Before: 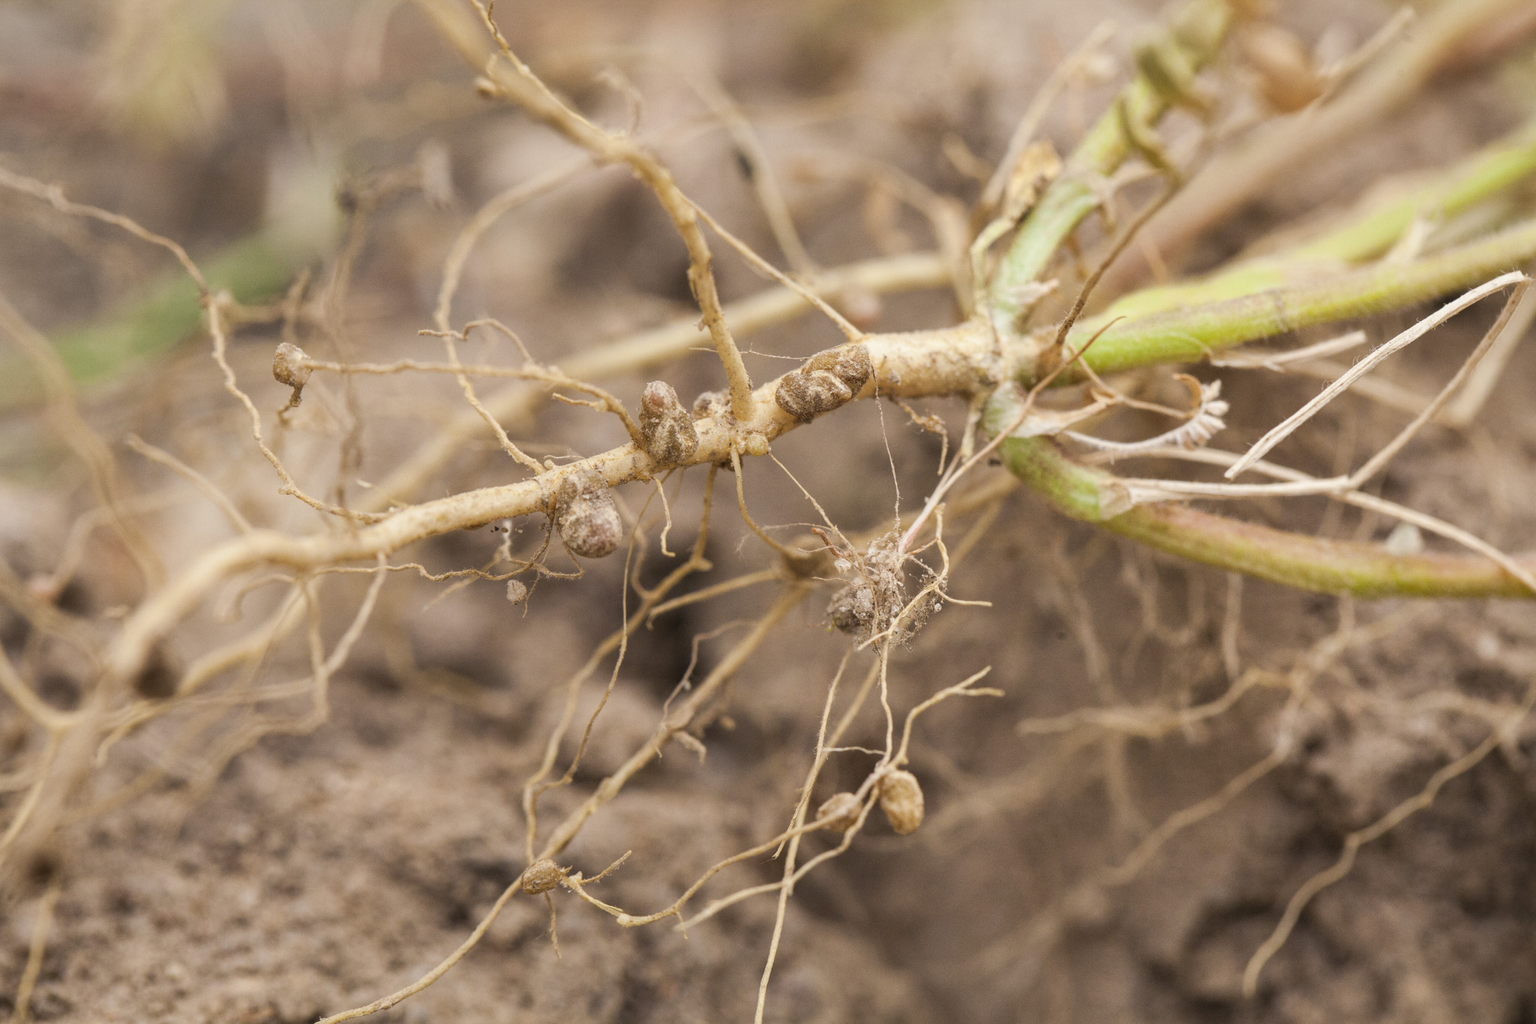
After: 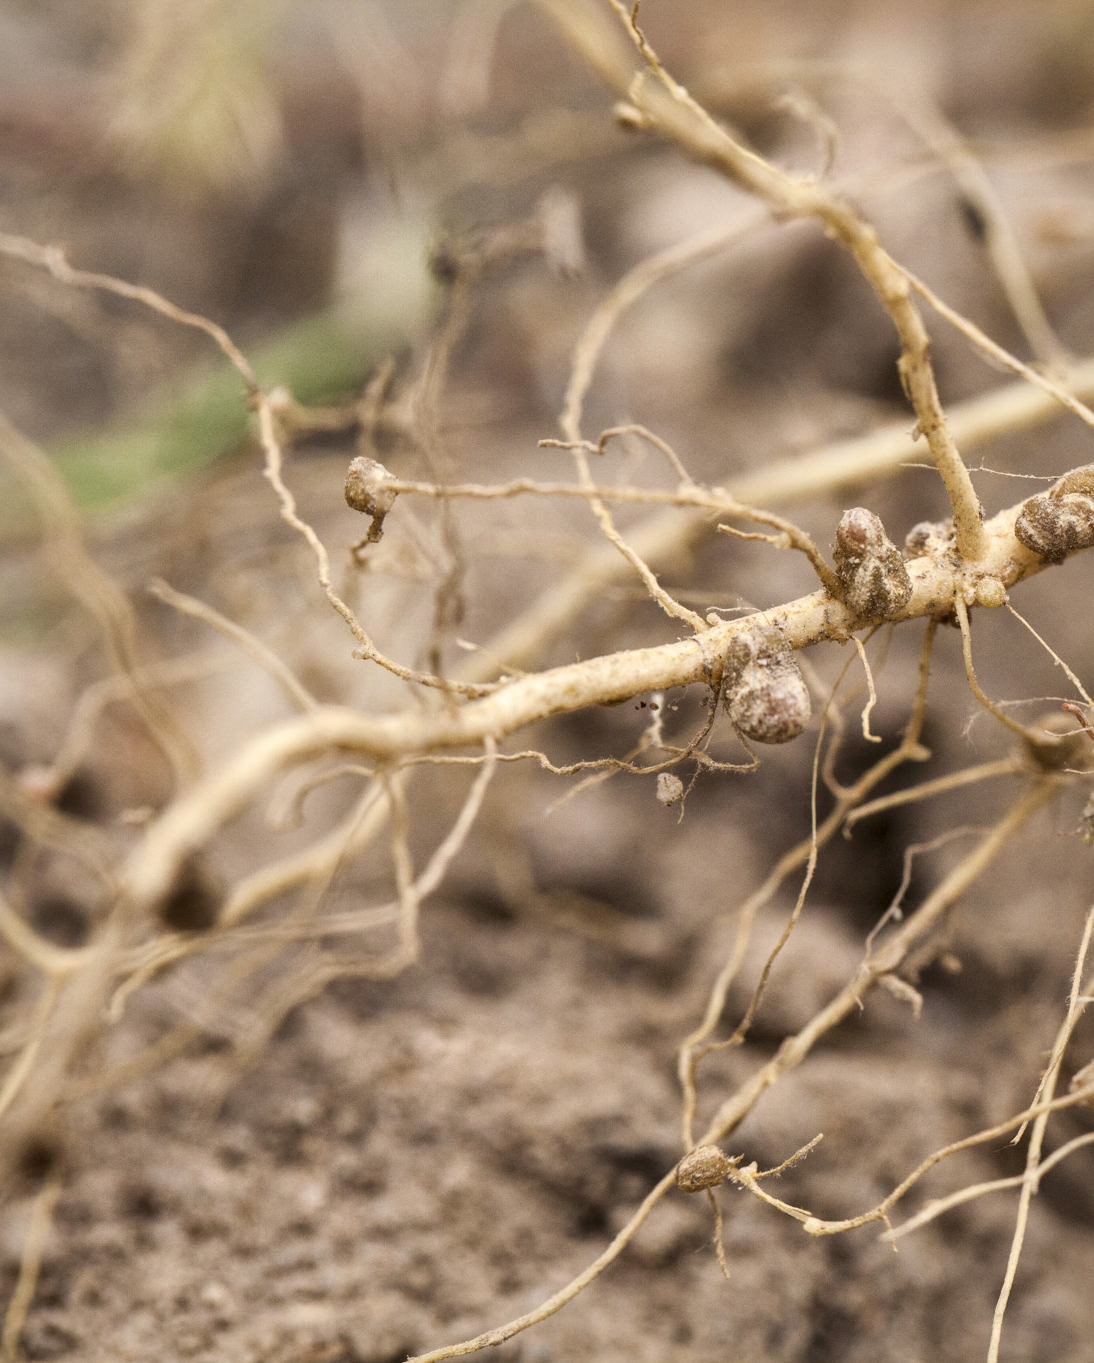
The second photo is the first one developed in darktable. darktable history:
local contrast: mode bilateral grid, contrast 24, coarseness 60, detail 151%, midtone range 0.2
crop: left 0.968%, right 45.583%, bottom 0.089%
